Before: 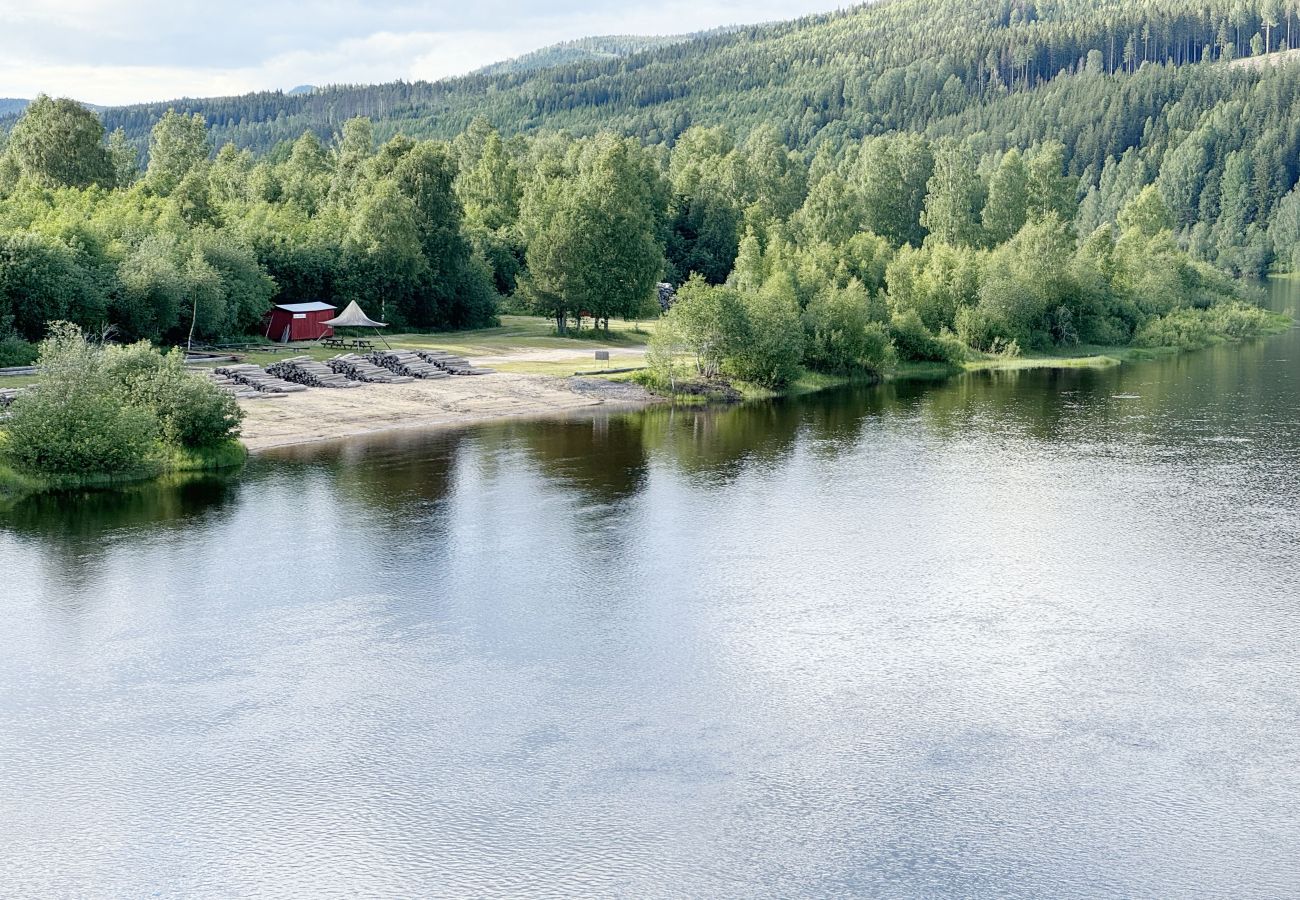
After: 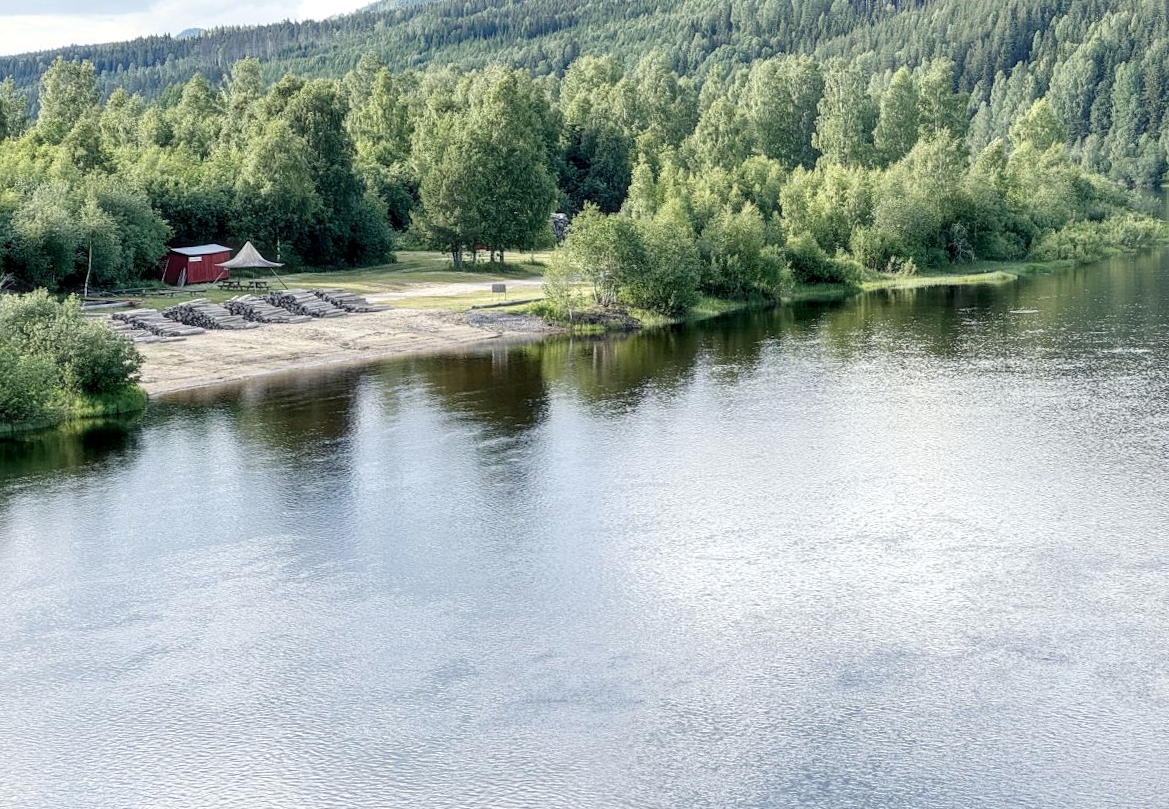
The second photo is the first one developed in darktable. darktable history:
crop and rotate: angle 1.96°, left 5.673%, top 5.673%
haze removal: strength -0.05
local contrast: detail 130%
